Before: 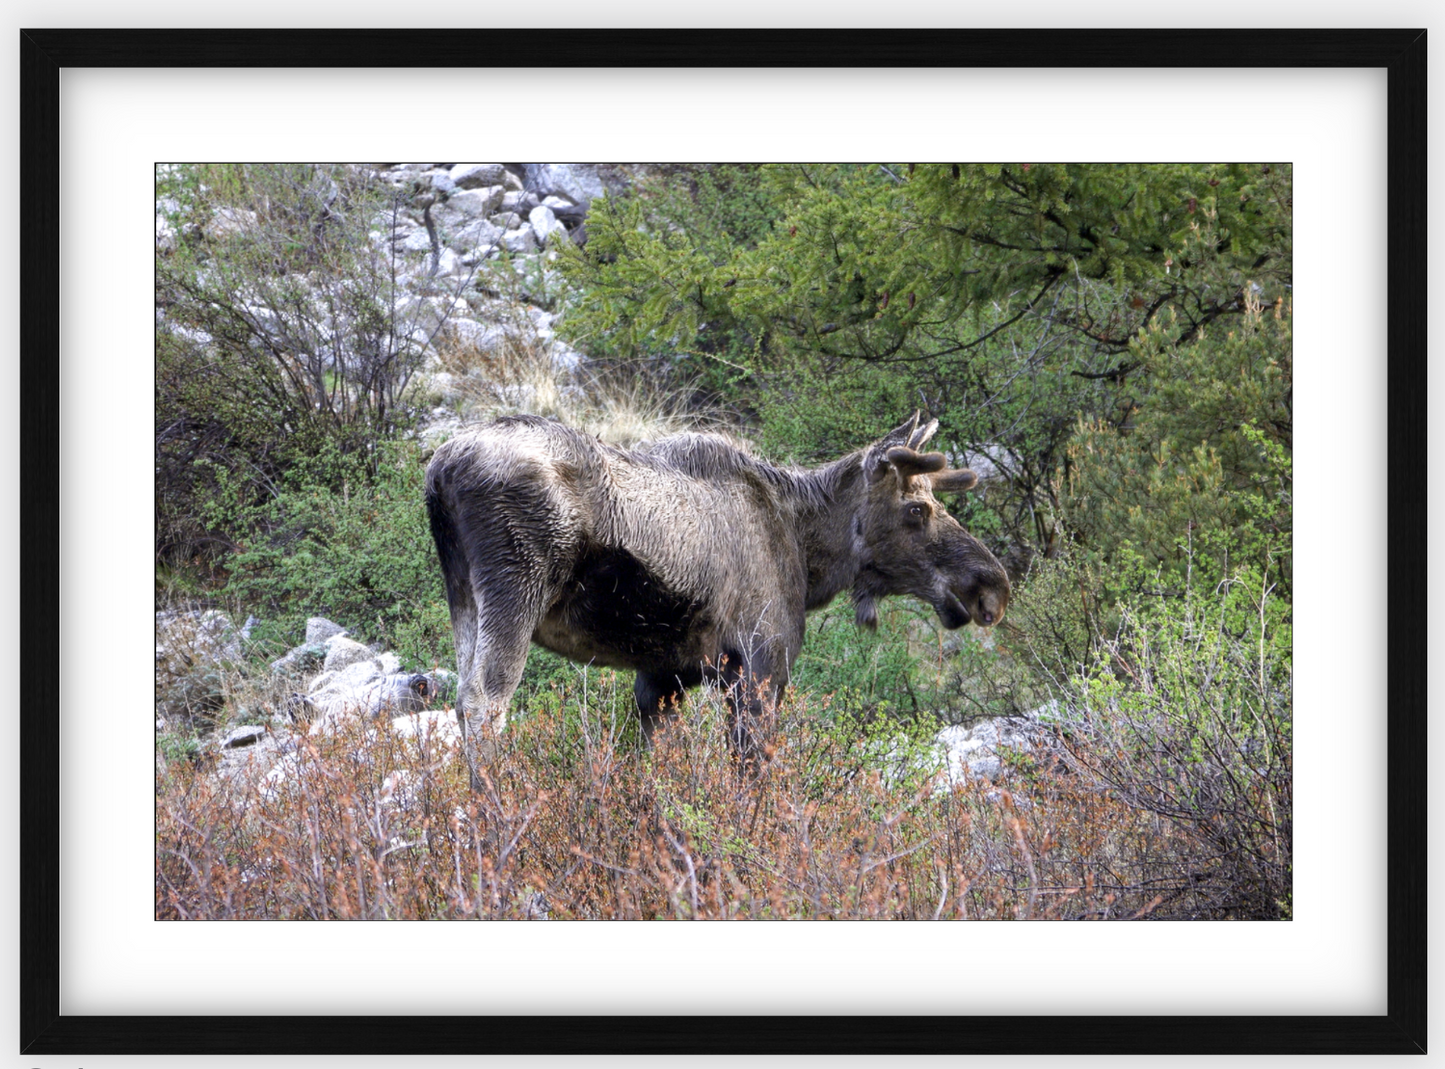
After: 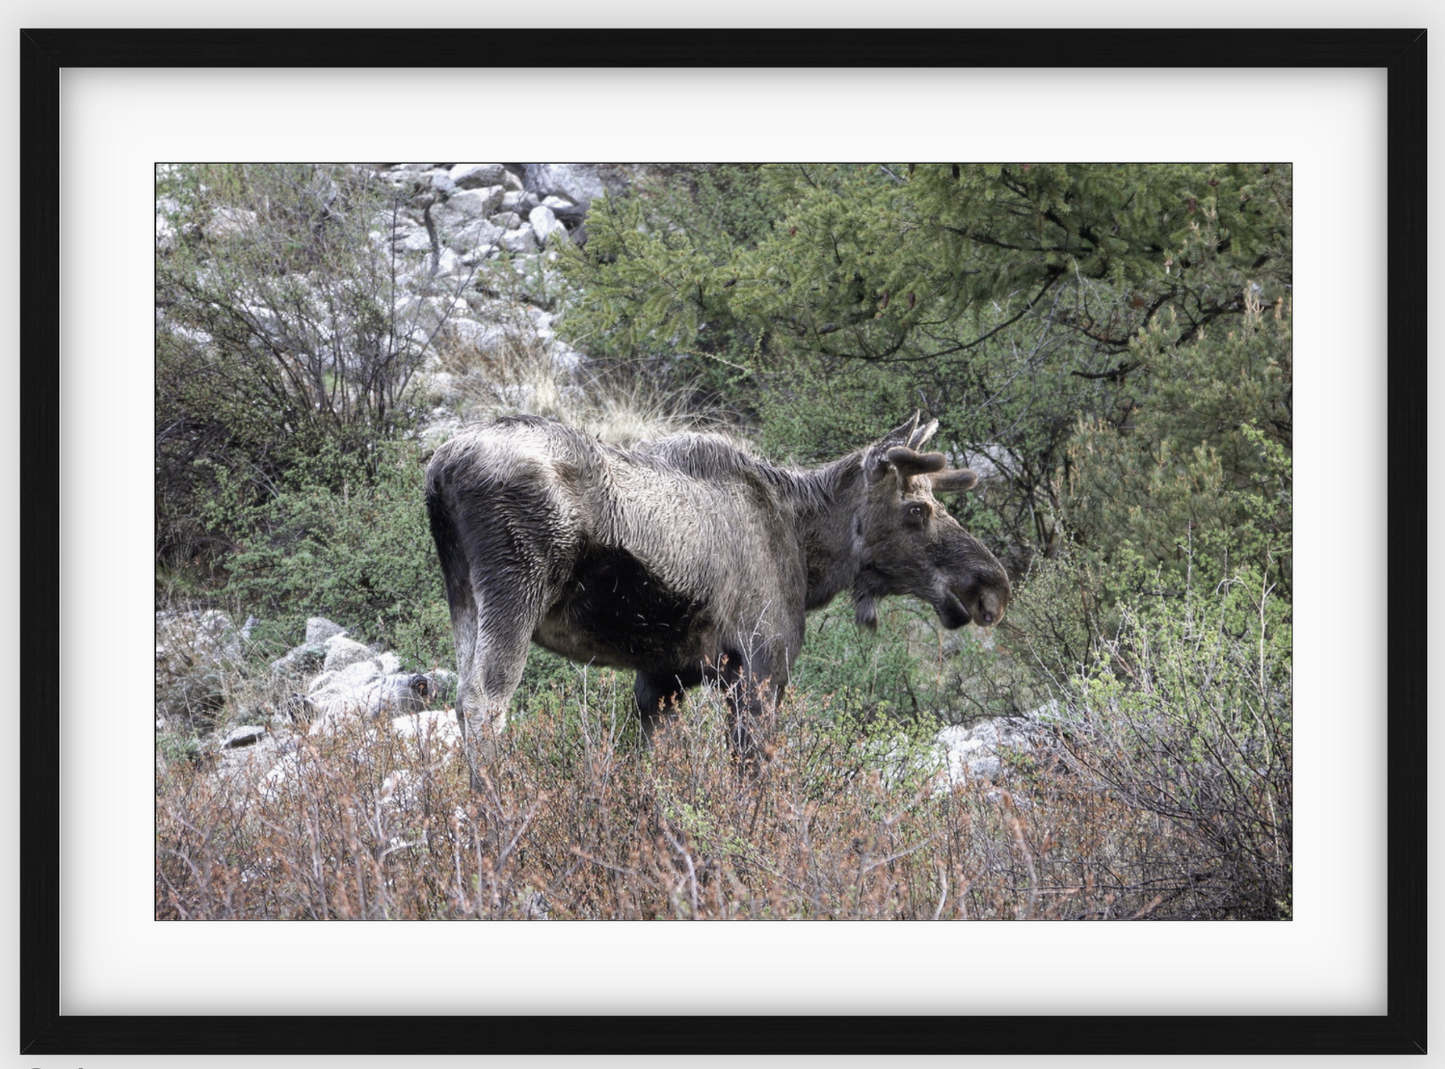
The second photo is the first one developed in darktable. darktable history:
contrast brightness saturation: contrast -0.04, saturation -0.397
